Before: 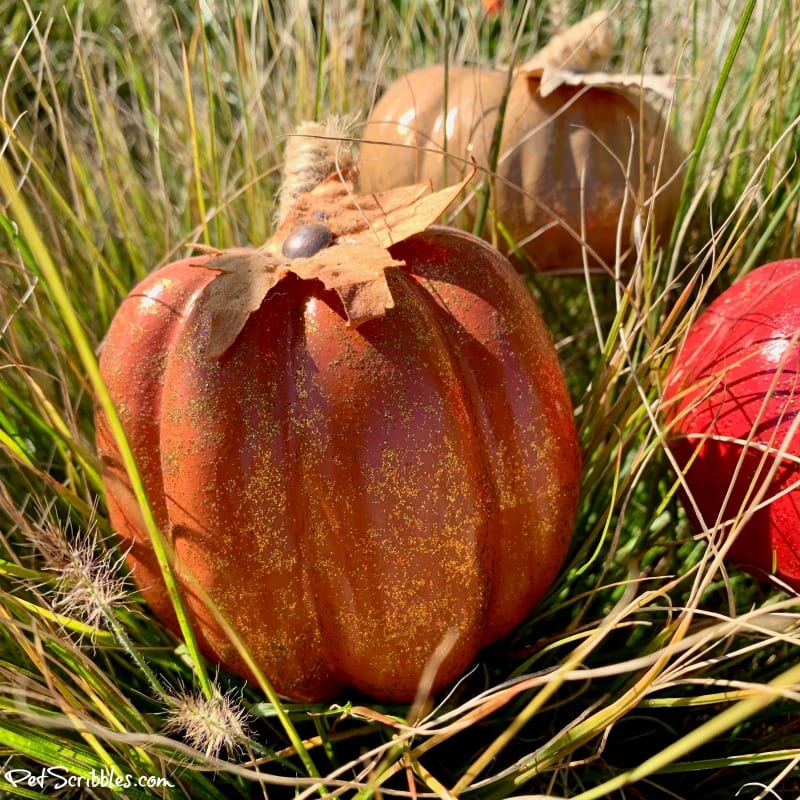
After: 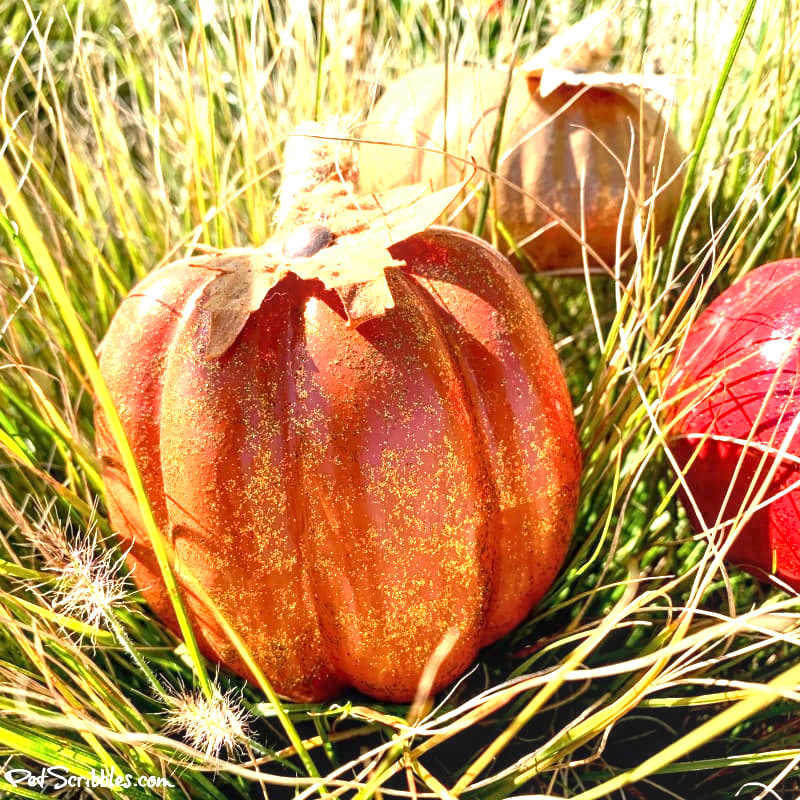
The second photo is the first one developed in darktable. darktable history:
local contrast: on, module defaults
exposure: black level correction 0, exposure 1.45 EV, compensate exposure bias true, compensate highlight preservation false
